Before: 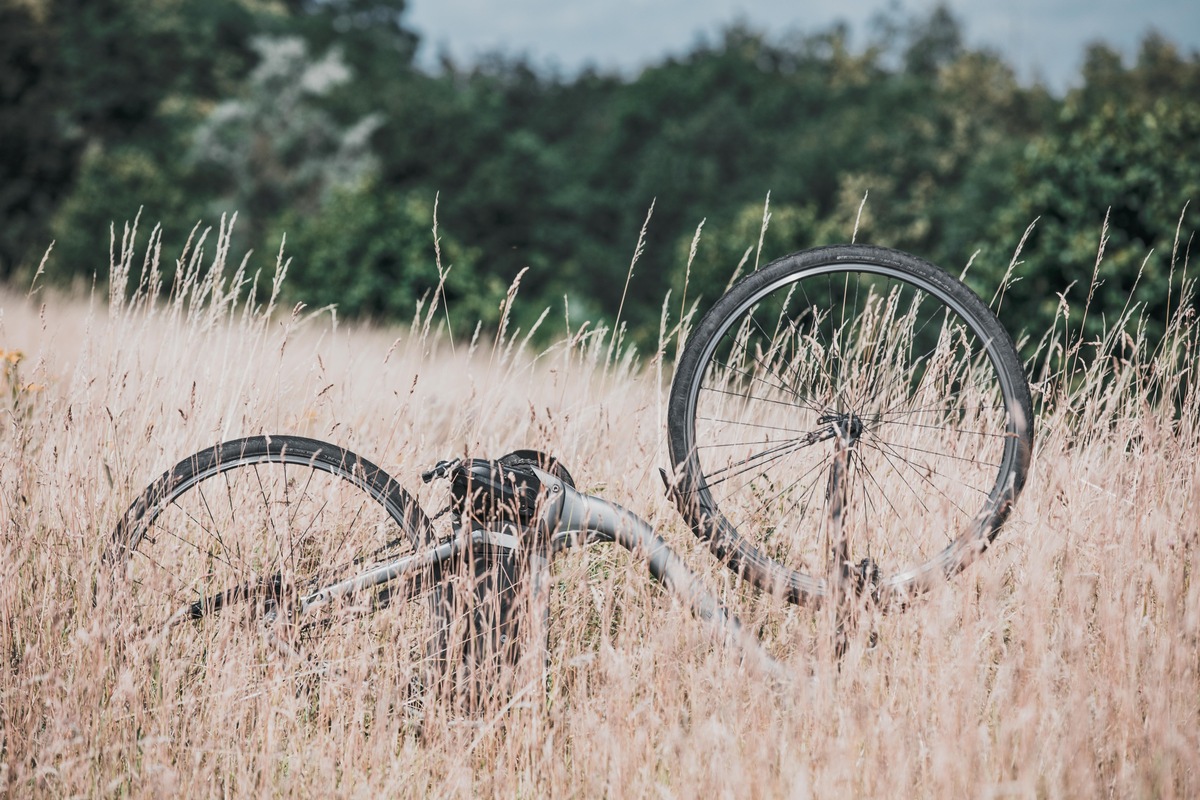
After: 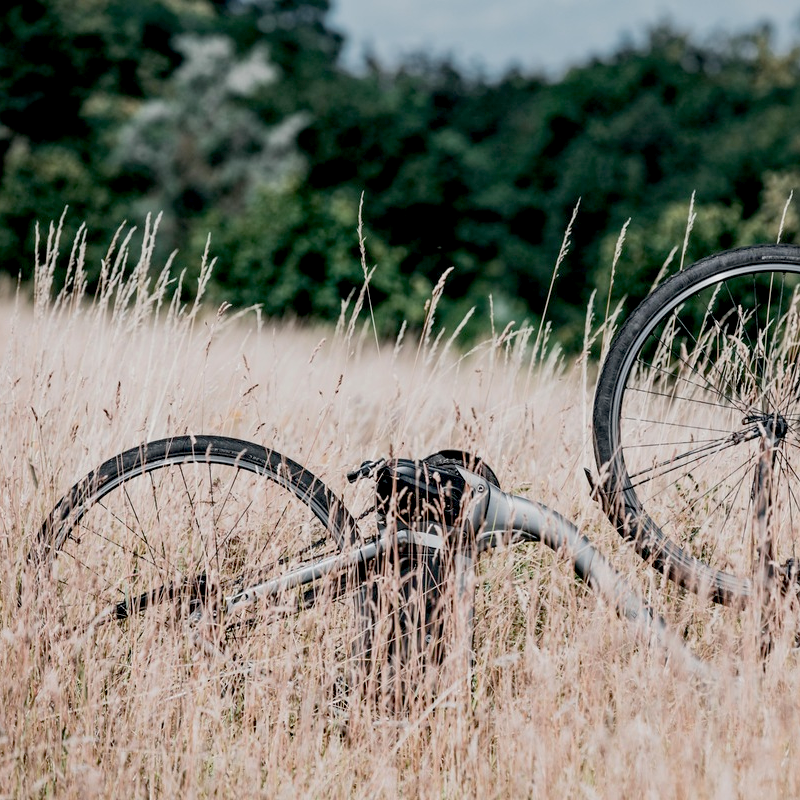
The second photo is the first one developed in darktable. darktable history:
crop and rotate: left 6.301%, right 27.019%
exposure: black level correction 0.03, exposure -0.076 EV, compensate exposure bias true, compensate highlight preservation false
